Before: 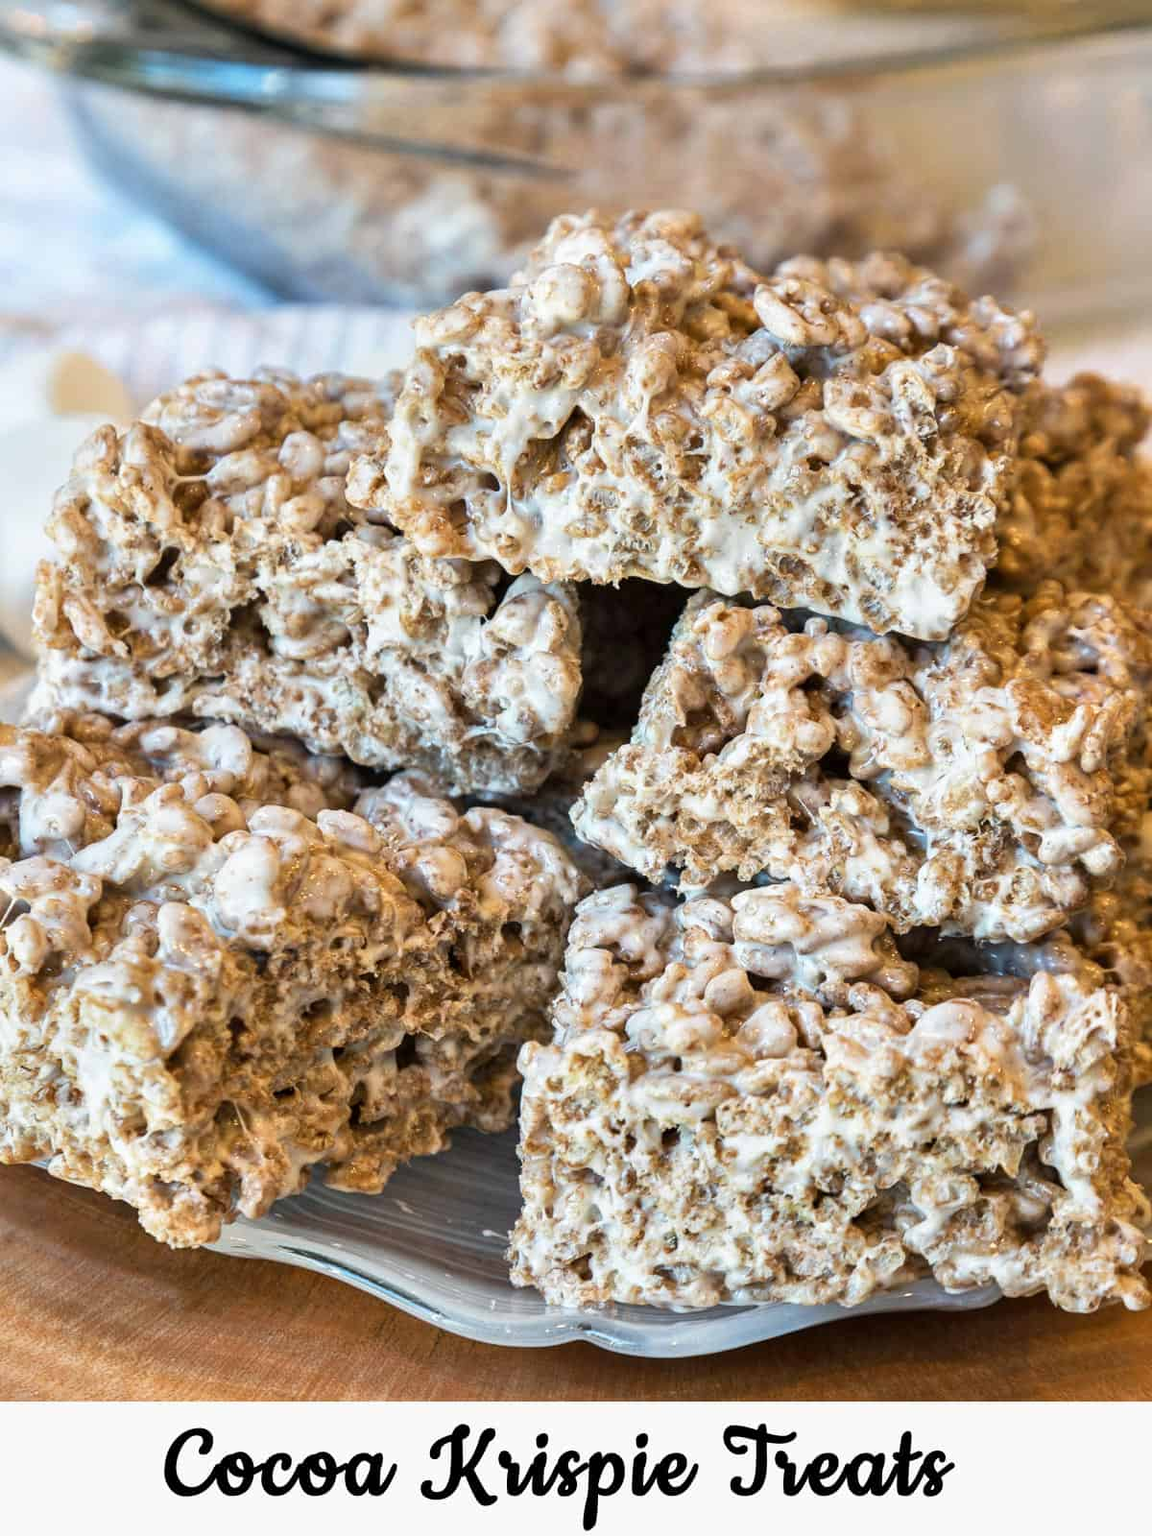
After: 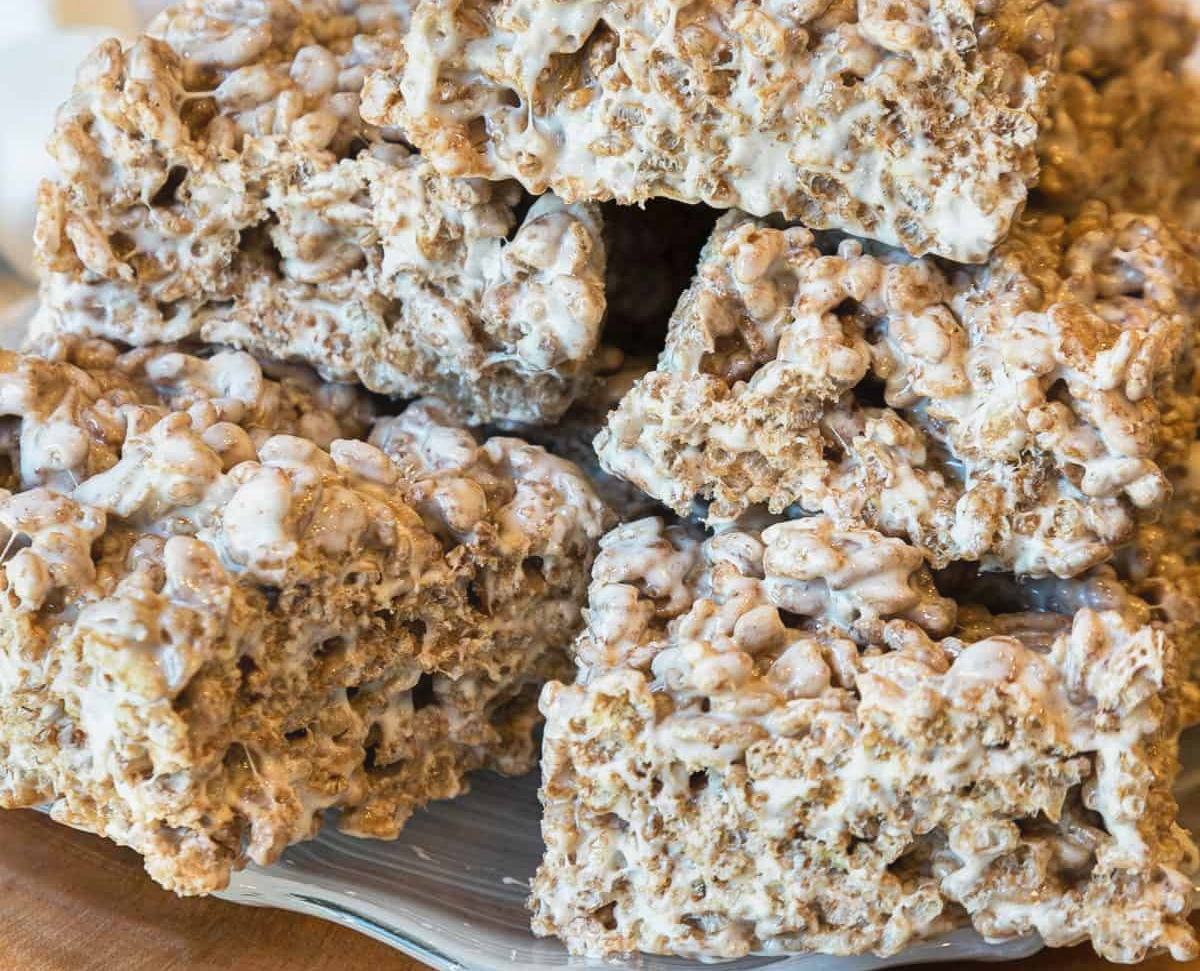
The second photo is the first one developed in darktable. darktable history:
crop and rotate: top 25.357%, bottom 13.942%
contrast equalizer: y [[0.5, 0.488, 0.462, 0.461, 0.491, 0.5], [0.5 ×6], [0.5 ×6], [0 ×6], [0 ×6]]
